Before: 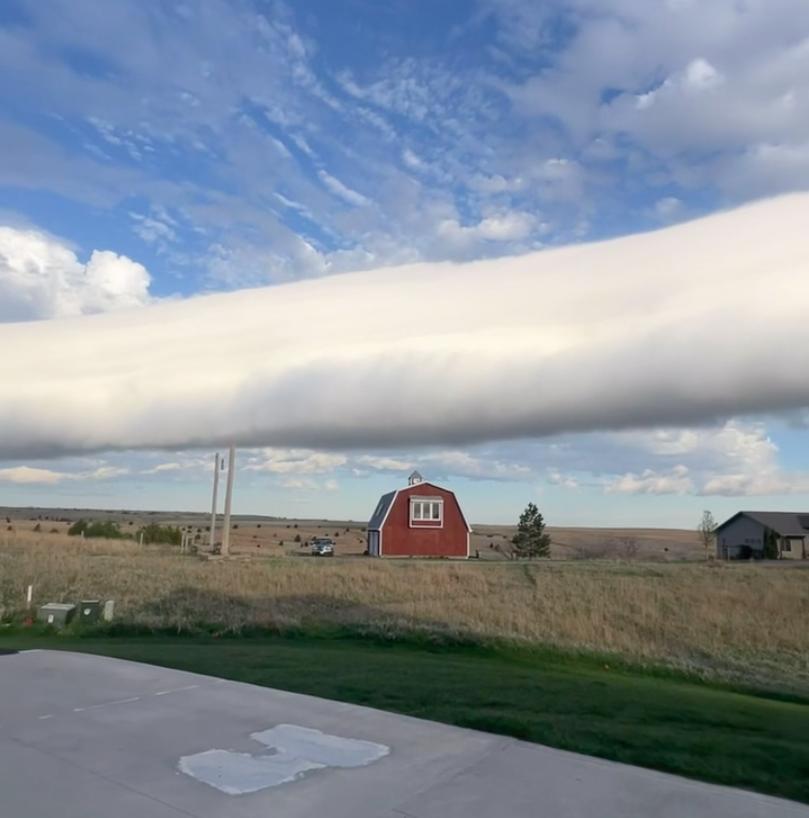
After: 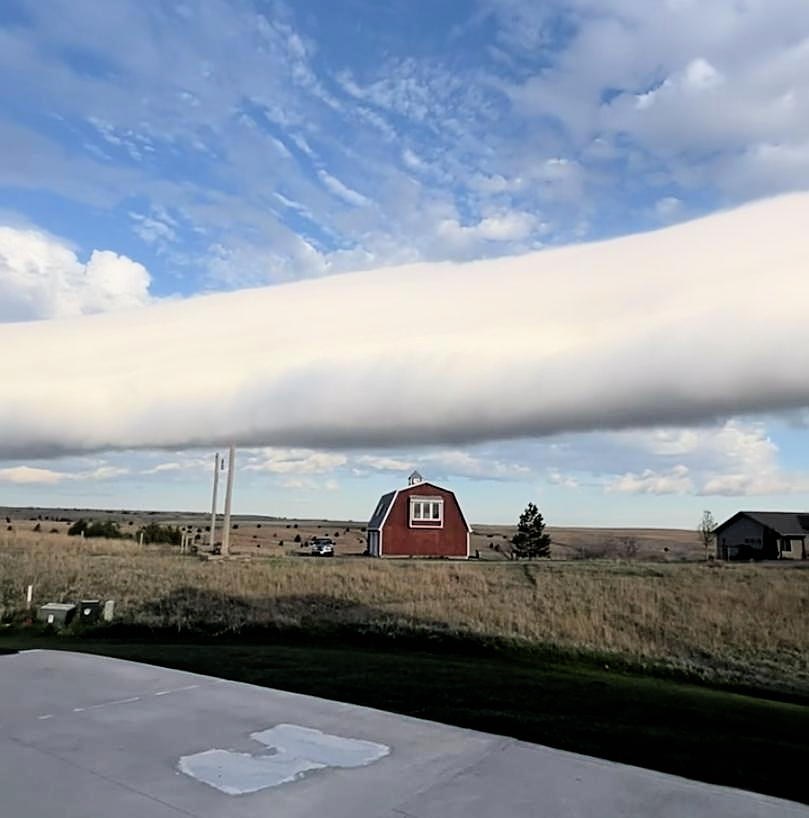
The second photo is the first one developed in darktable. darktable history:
filmic rgb: black relative exposure -3.97 EV, white relative exposure 2.99 EV, hardness 2.99, contrast 1.486, color science v6 (2022)
sharpen: on, module defaults
